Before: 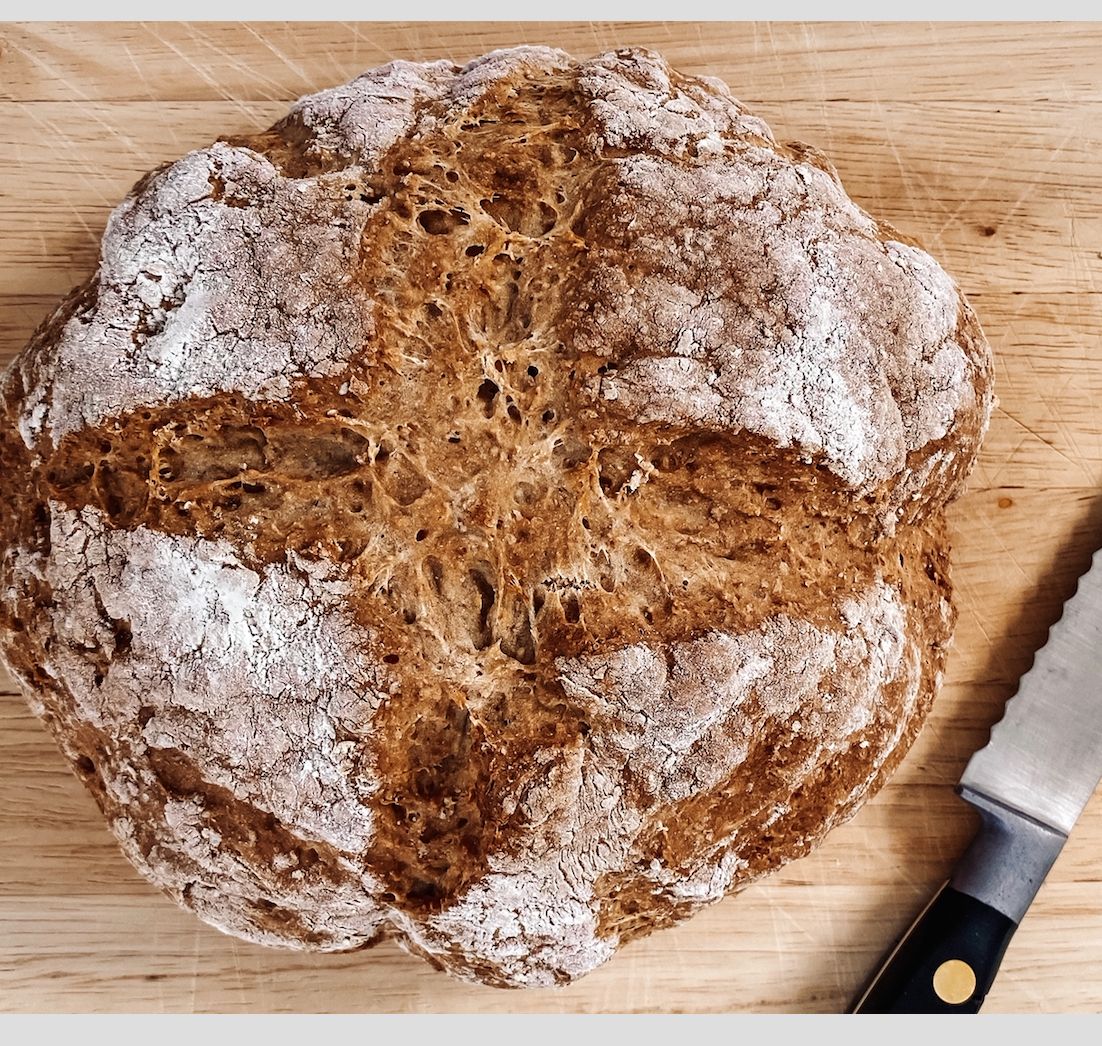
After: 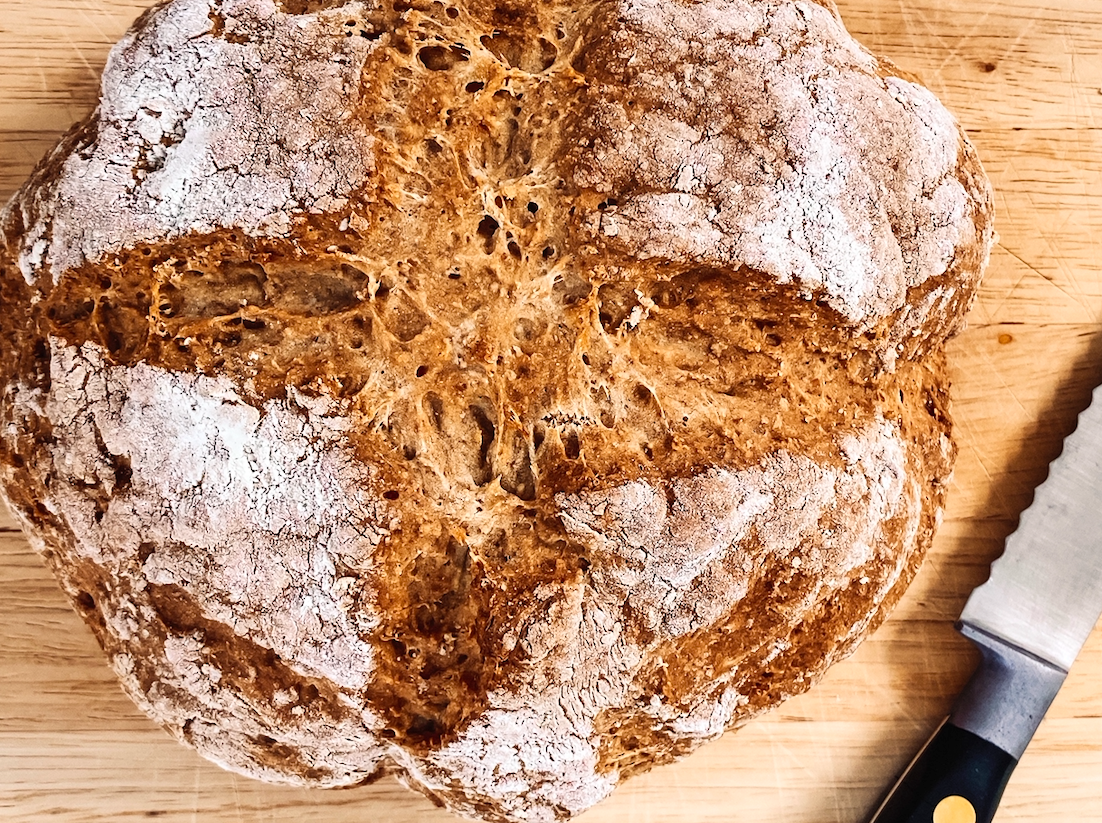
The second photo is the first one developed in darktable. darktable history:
contrast brightness saturation: contrast 0.2, brightness 0.16, saturation 0.22
crop and rotate: top 15.774%, bottom 5.506%
